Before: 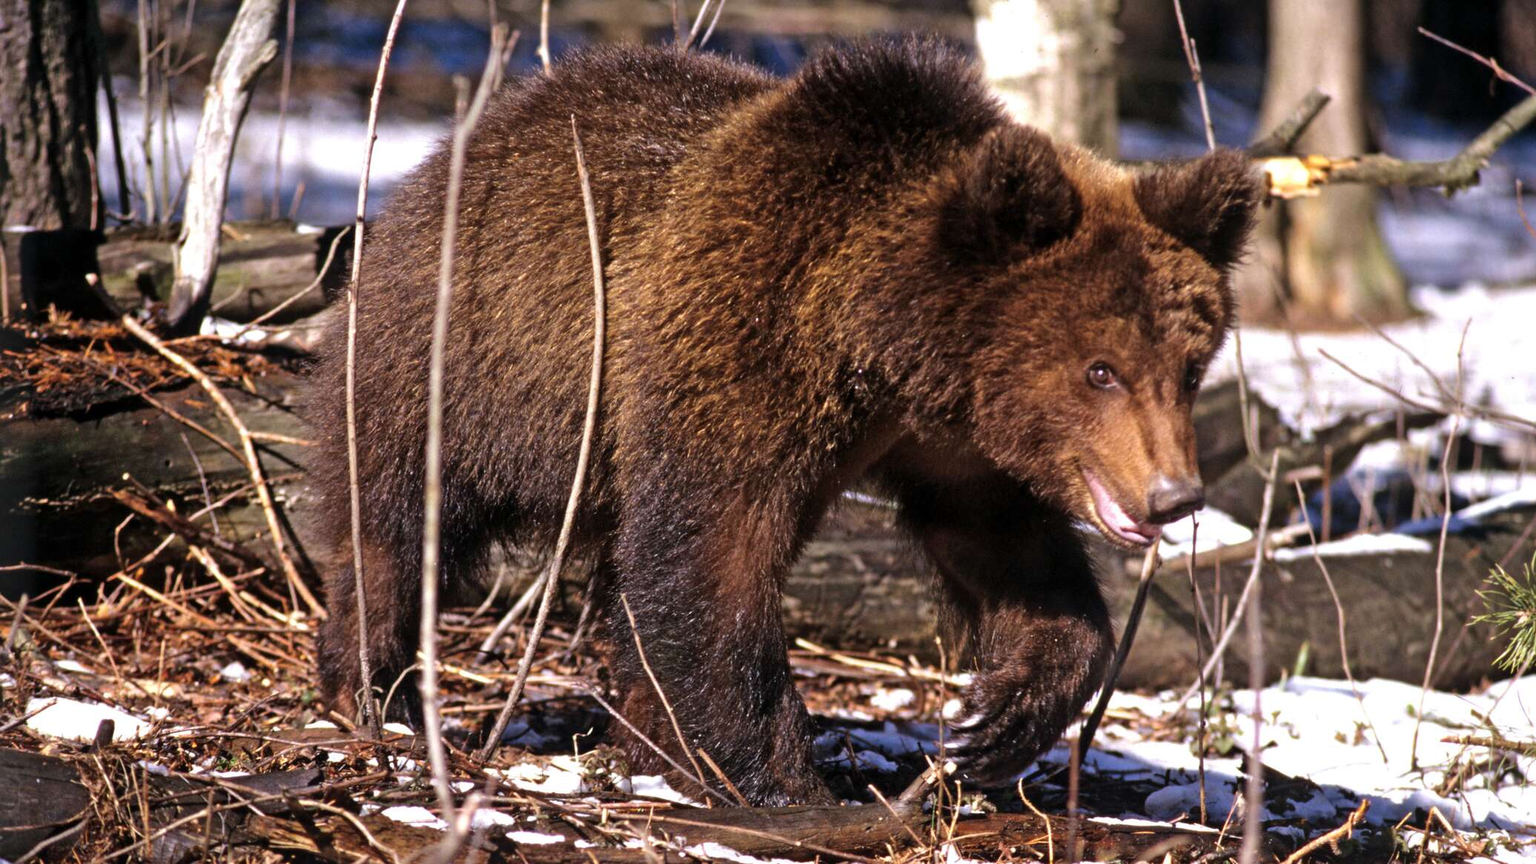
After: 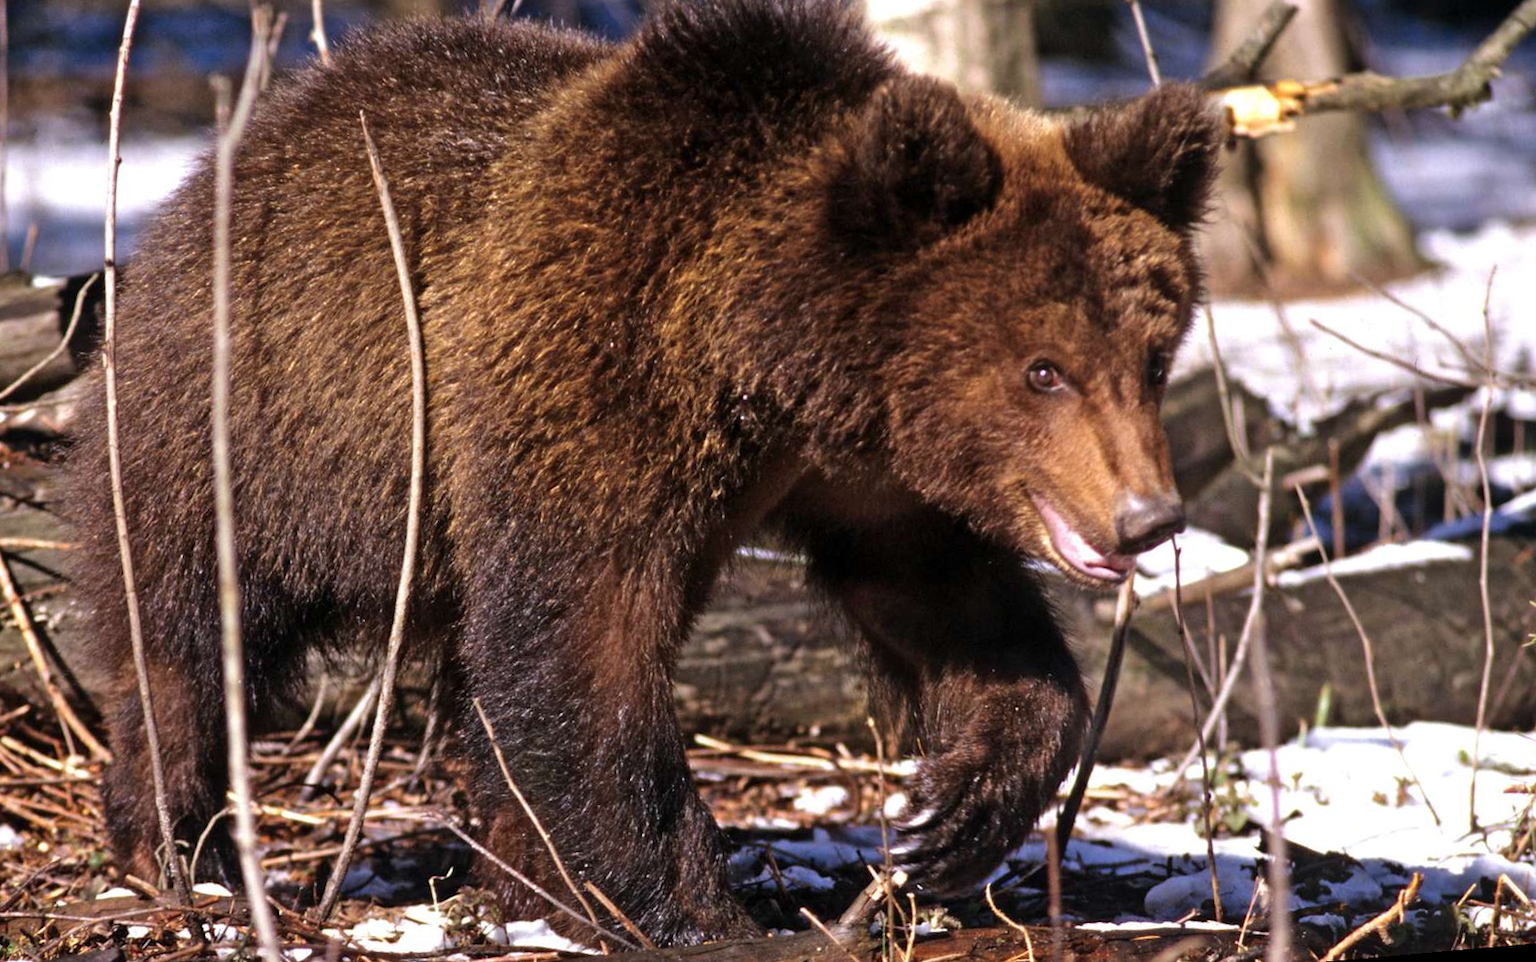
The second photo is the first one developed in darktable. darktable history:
crop and rotate: left 14.584%
rotate and perspective: rotation -5°, crop left 0.05, crop right 0.952, crop top 0.11, crop bottom 0.89
